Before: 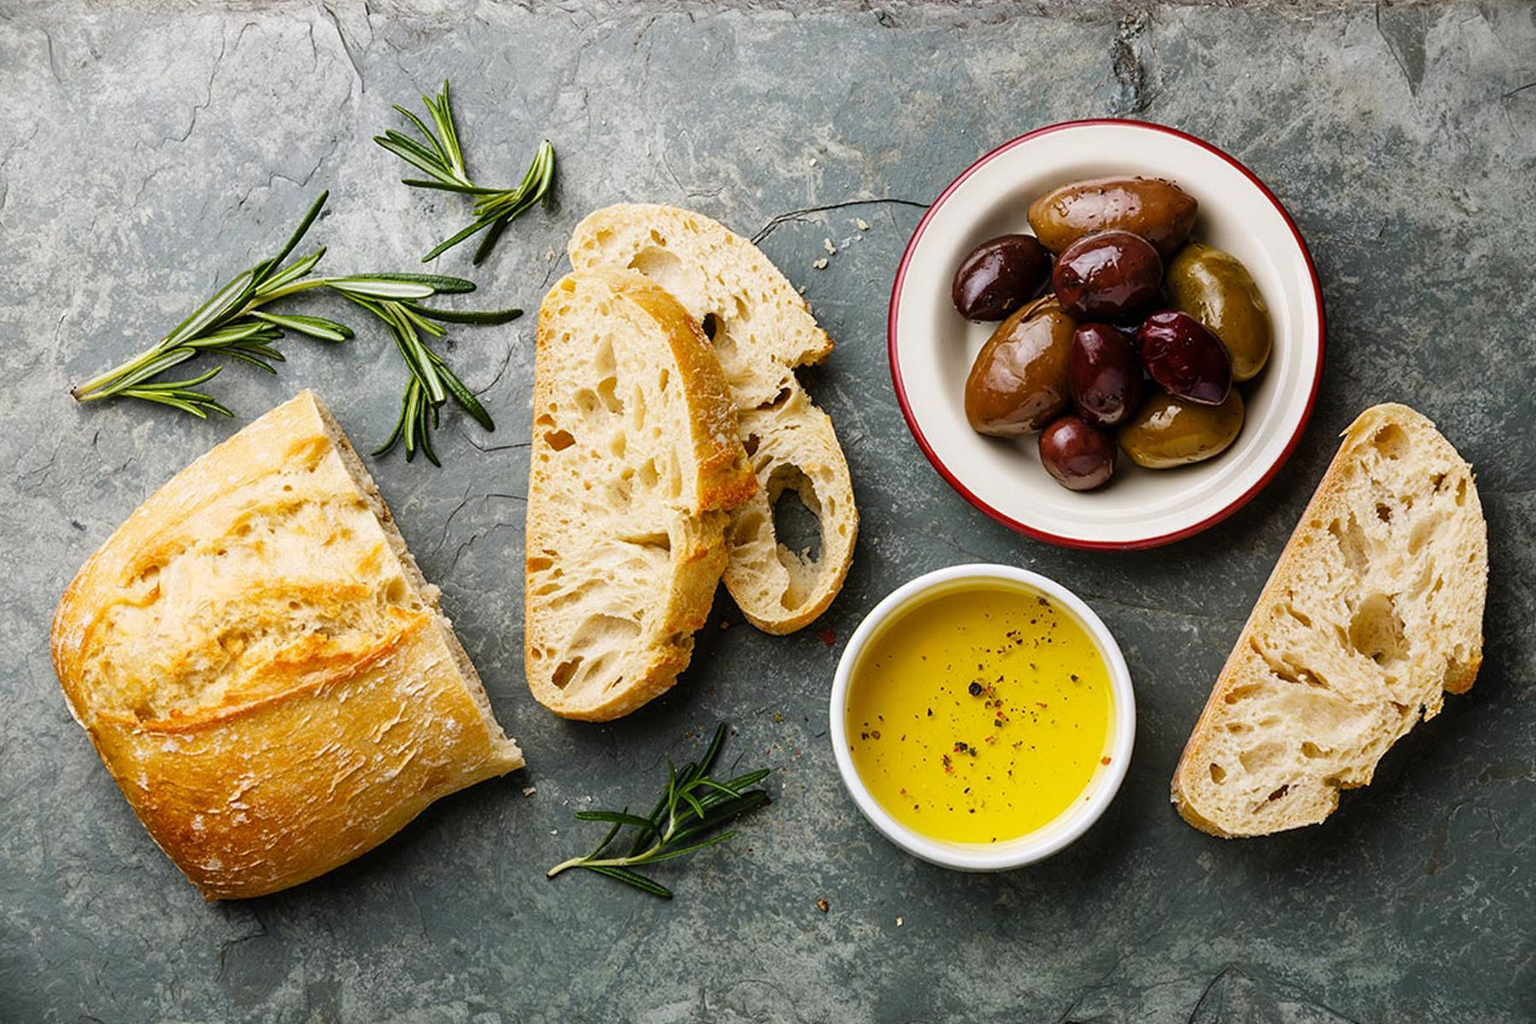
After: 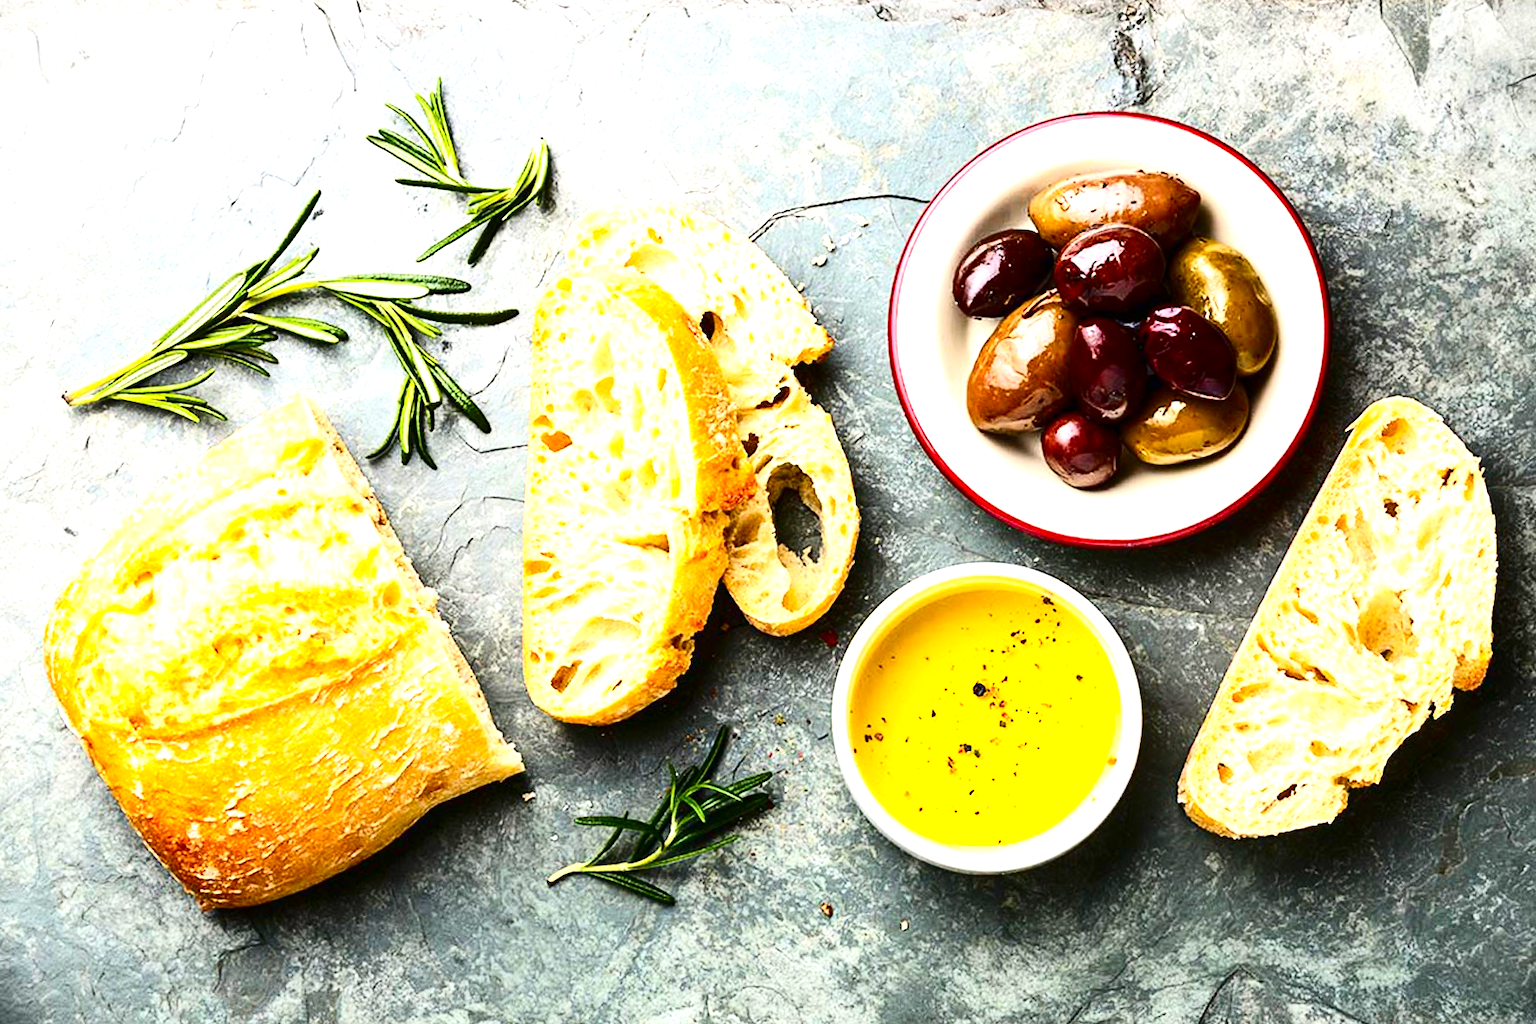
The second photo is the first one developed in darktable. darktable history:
exposure: black level correction 0, exposure 1.5 EV, compensate exposure bias true, compensate highlight preservation false
contrast brightness saturation: contrast 0.32, brightness -0.08, saturation 0.17
rotate and perspective: rotation -0.45°, automatic cropping original format, crop left 0.008, crop right 0.992, crop top 0.012, crop bottom 0.988
